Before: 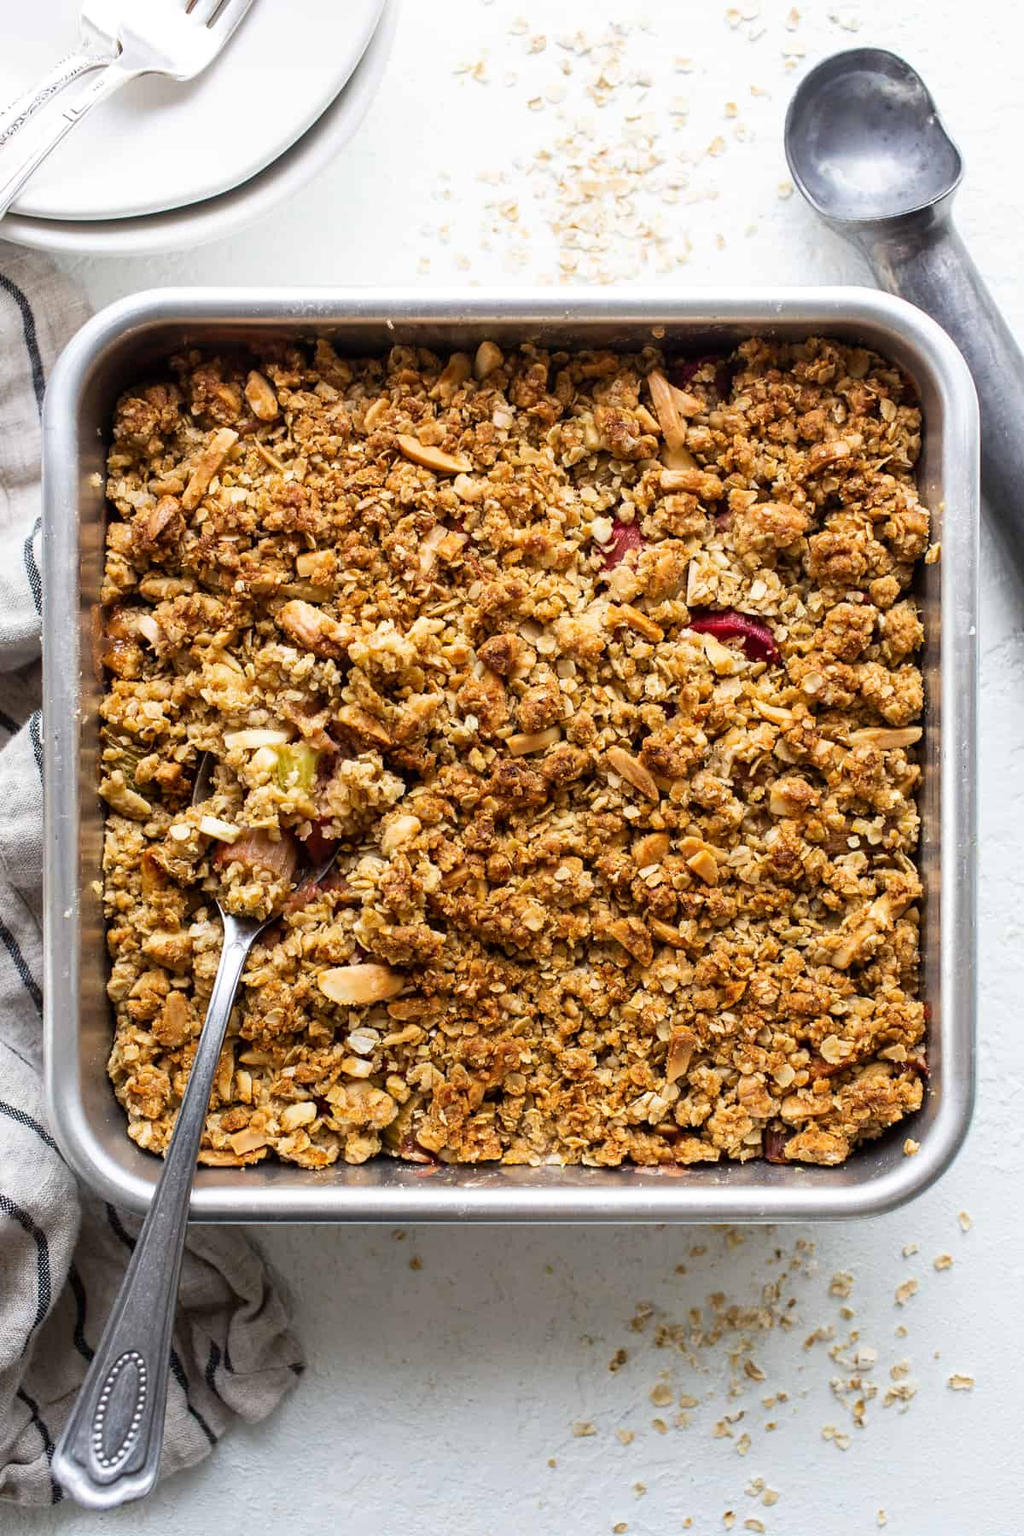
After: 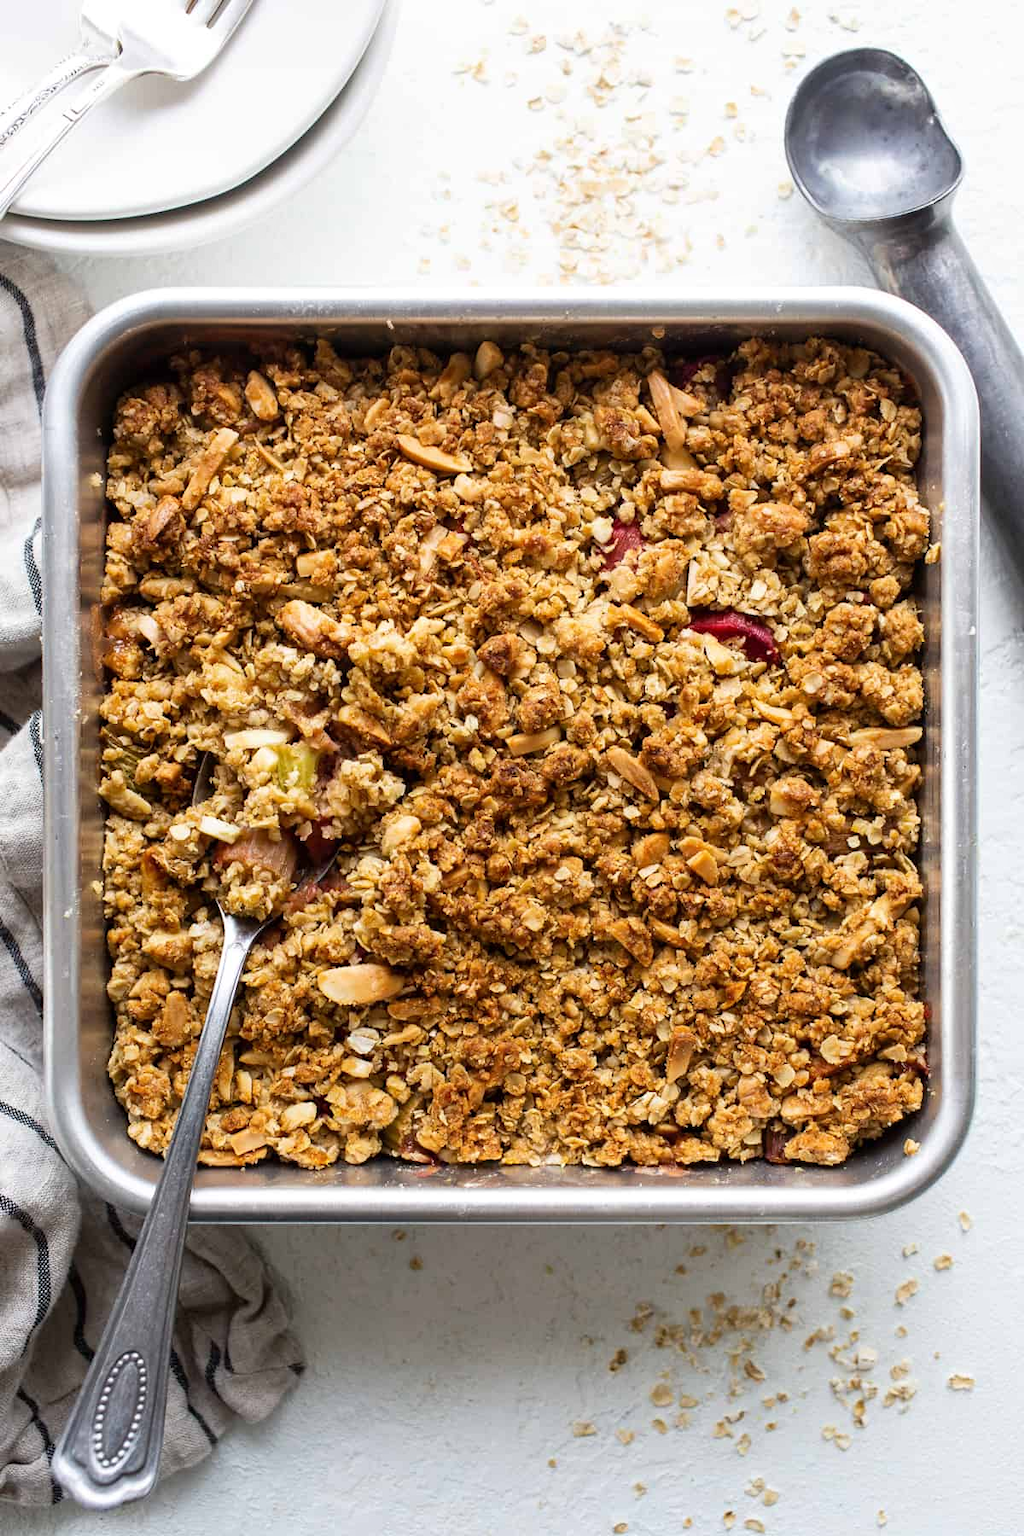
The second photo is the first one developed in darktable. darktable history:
tone equalizer: mask exposure compensation -0.493 EV
